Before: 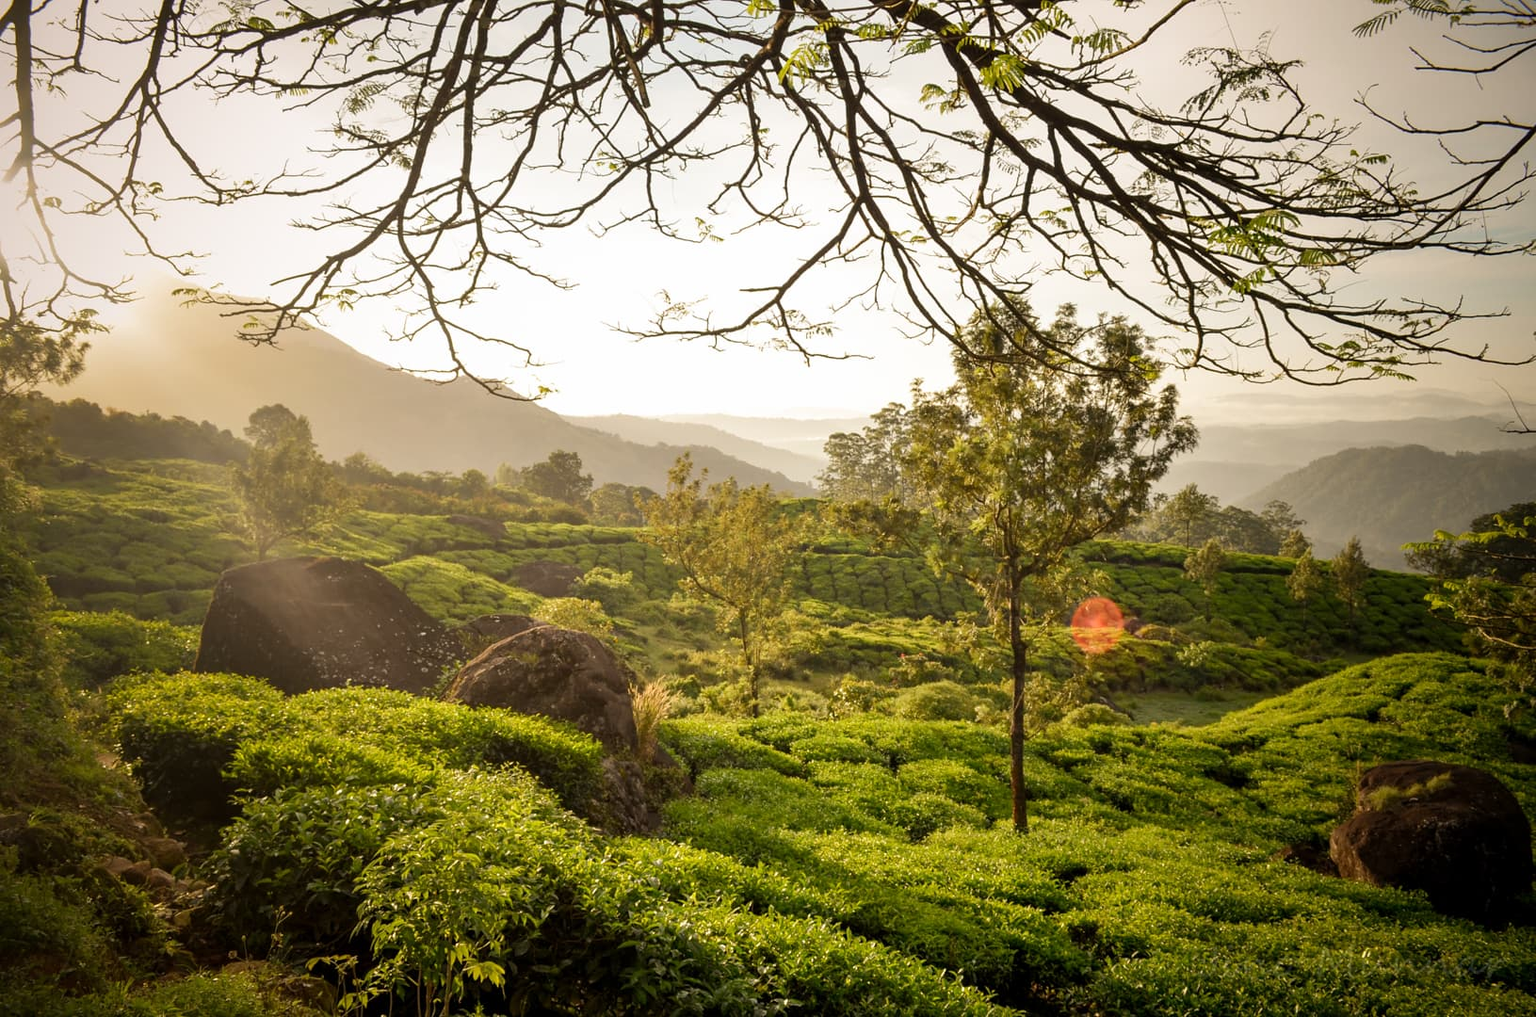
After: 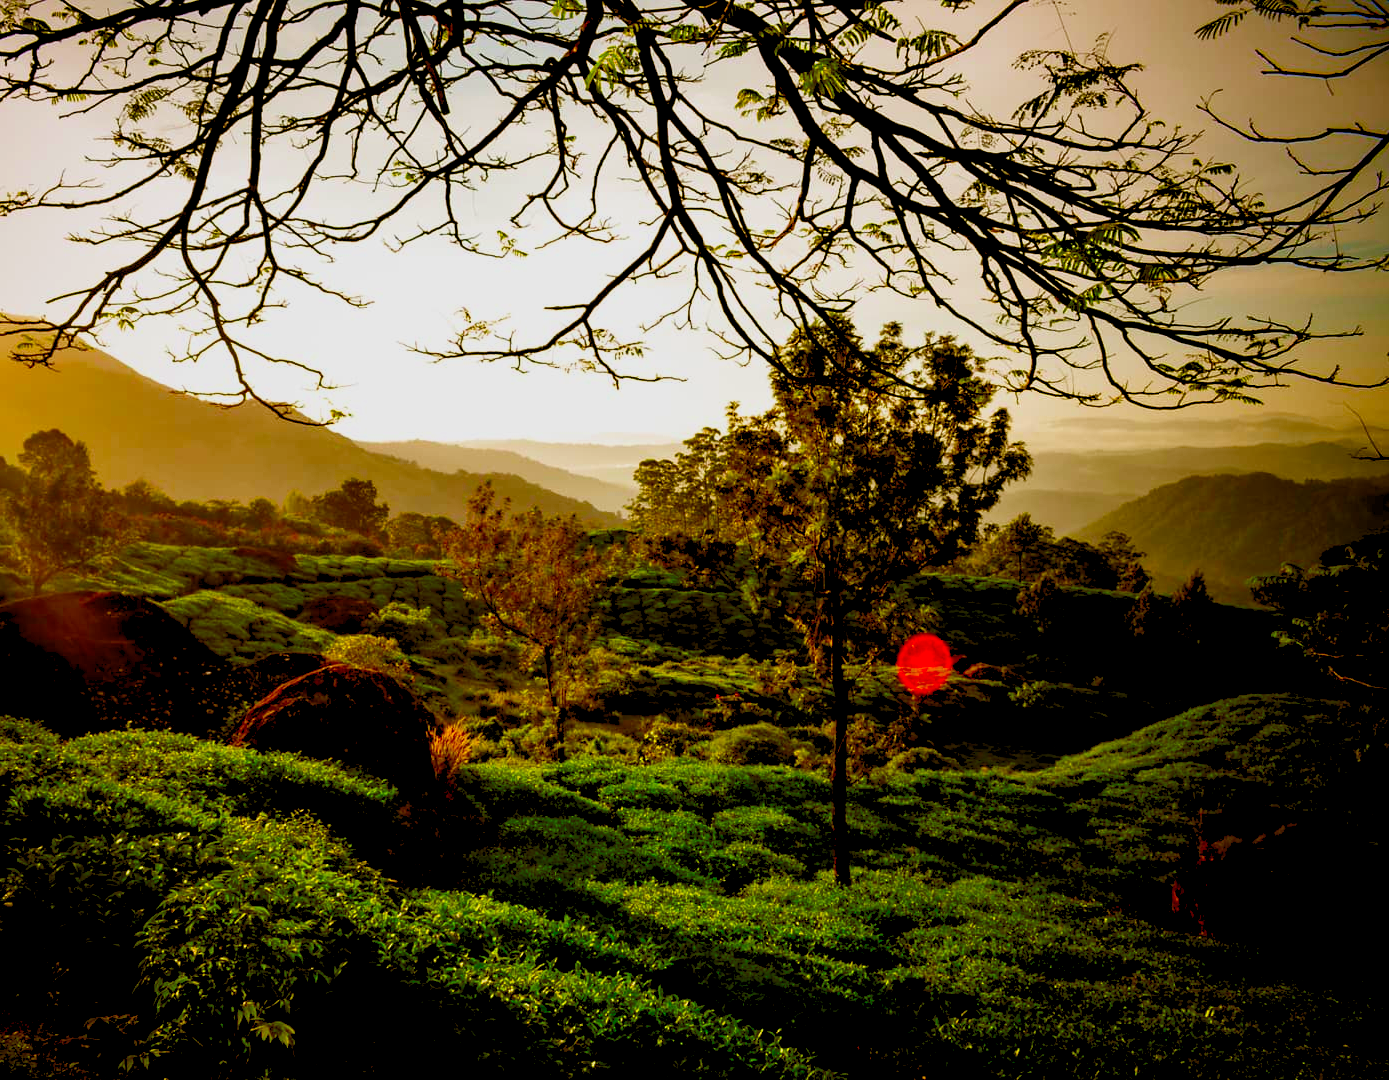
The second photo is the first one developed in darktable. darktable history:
filmic rgb: black relative exposure -7.76 EV, white relative exposure 4.39 EV, threshold -0.294 EV, transition 3.19 EV, structure ↔ texture 99.01%, hardness 3.75, latitude 50.21%, contrast 1.1, enable highlight reconstruction true
crop and rotate: left 14.782%
levels: levels [0.036, 0.364, 0.827]
contrast brightness saturation: brightness -0.995, saturation 0.995
